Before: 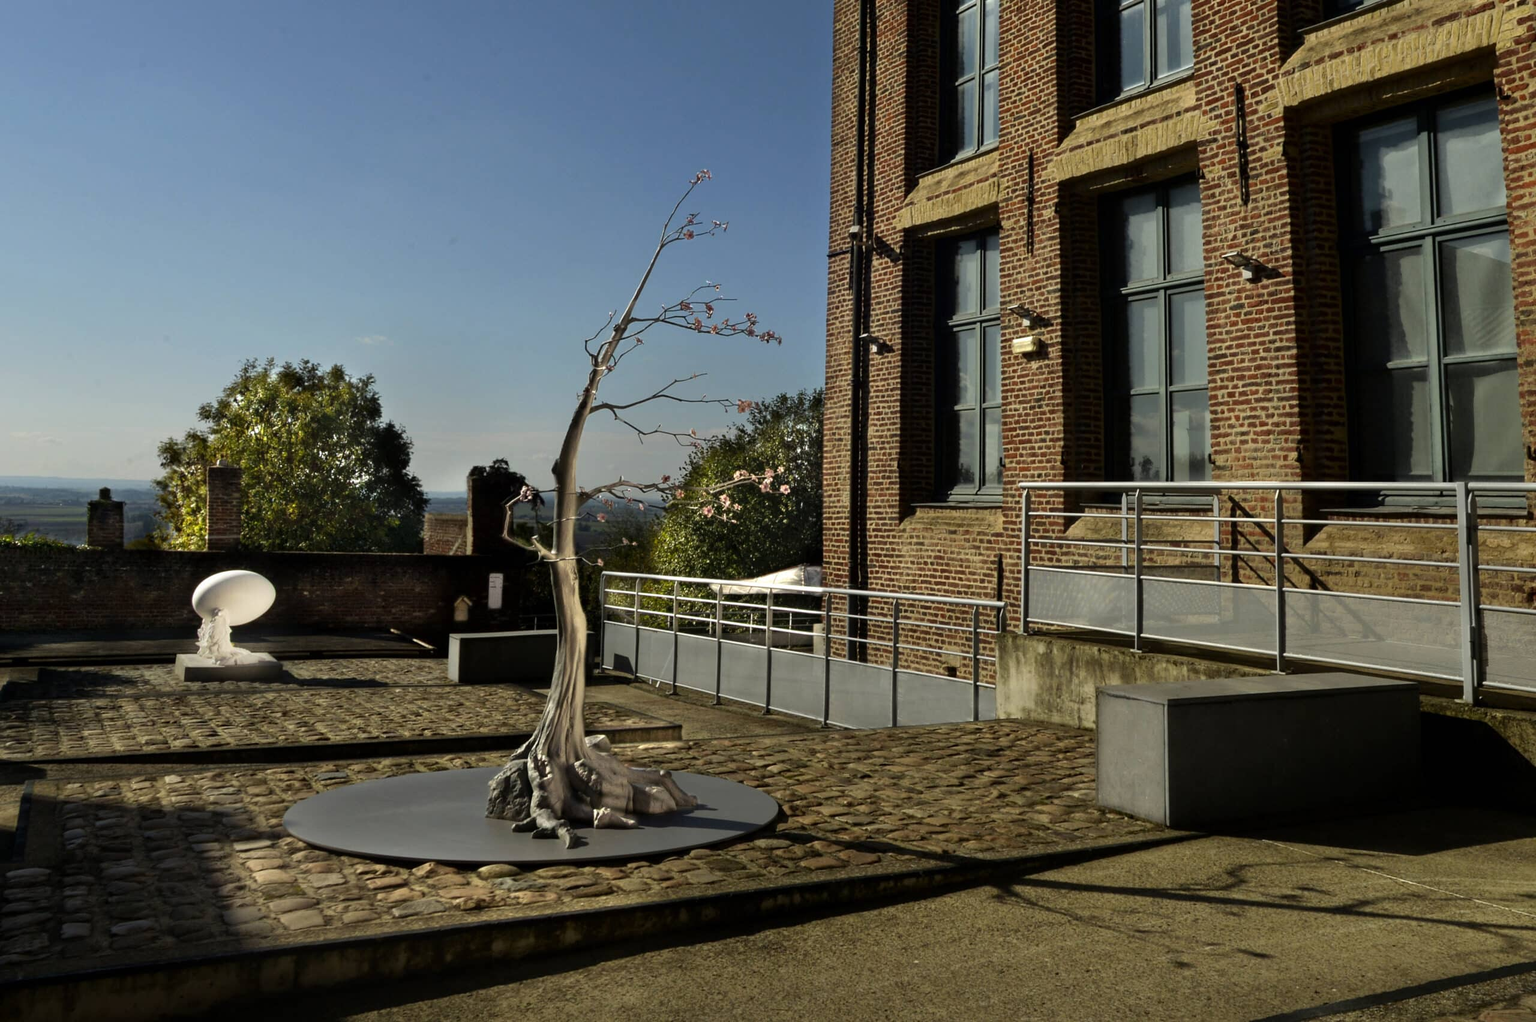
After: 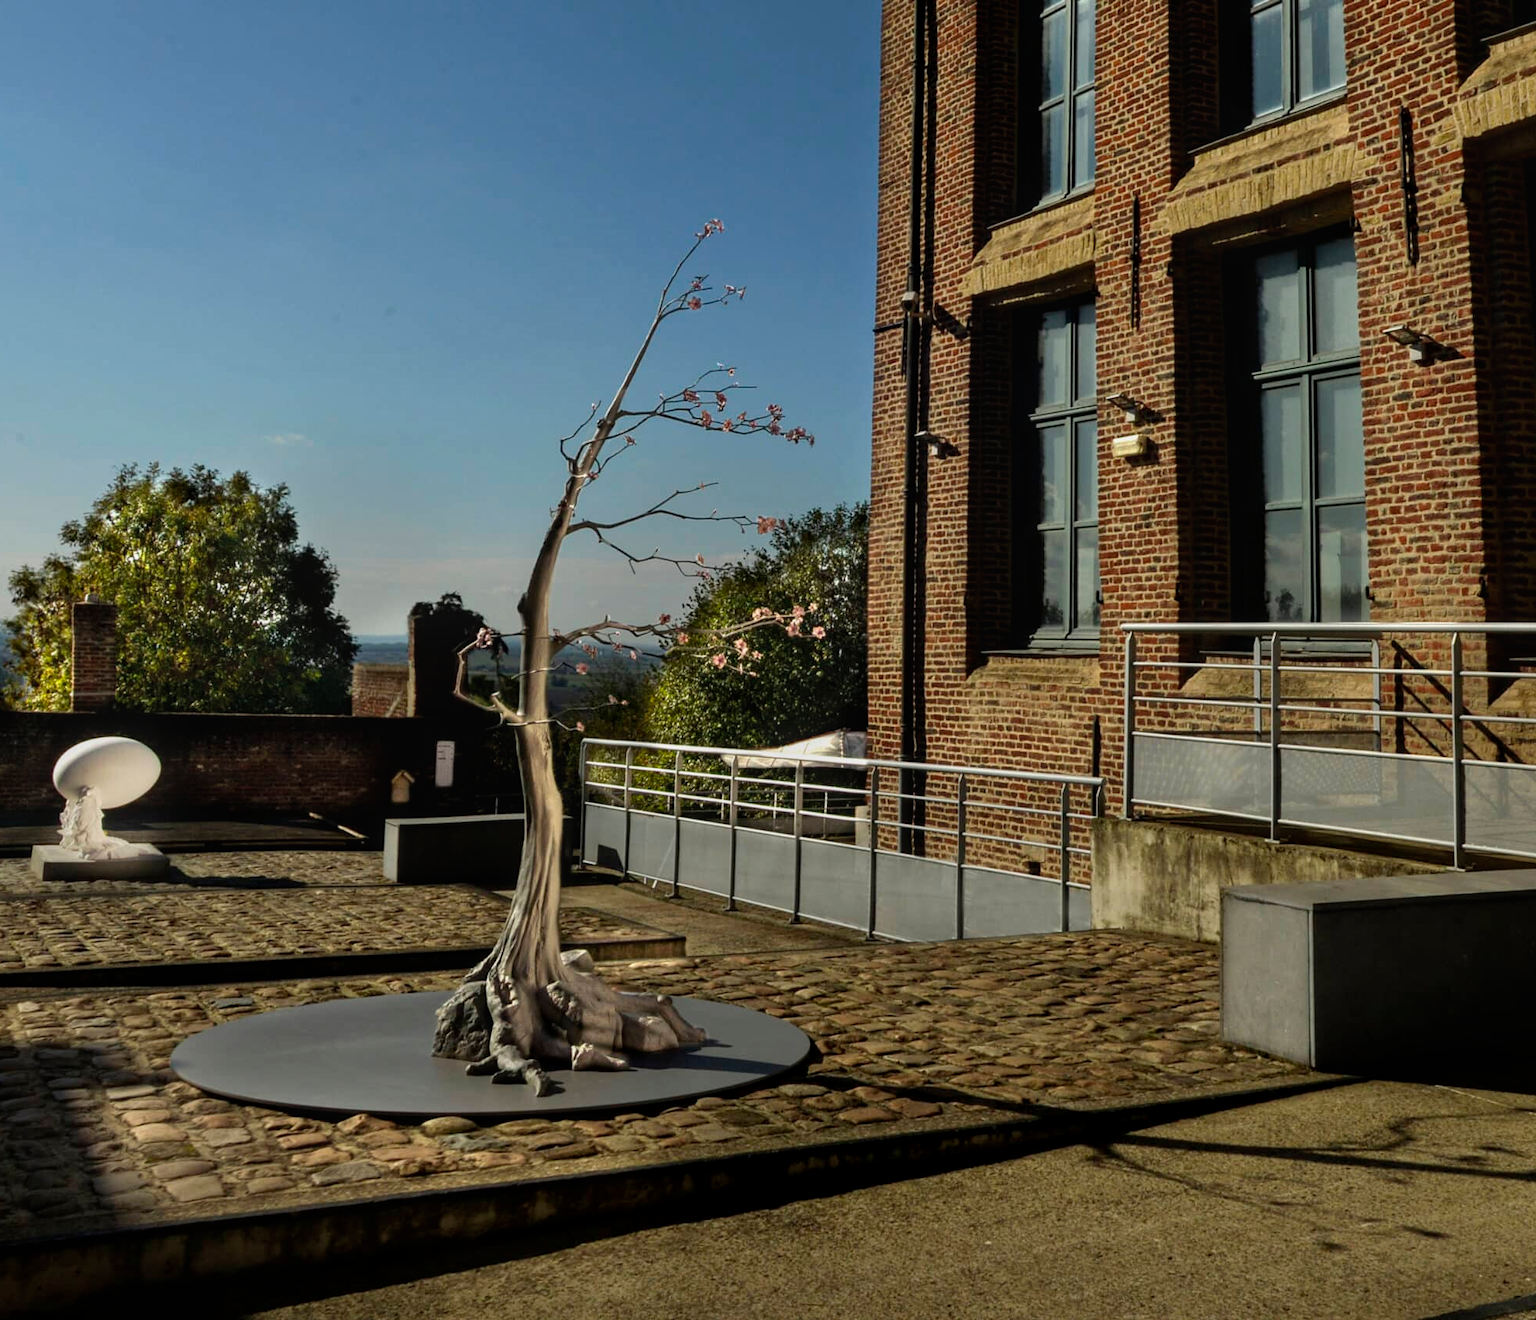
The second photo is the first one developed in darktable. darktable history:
local contrast: detail 110%
crop: left 9.88%, right 12.664%
